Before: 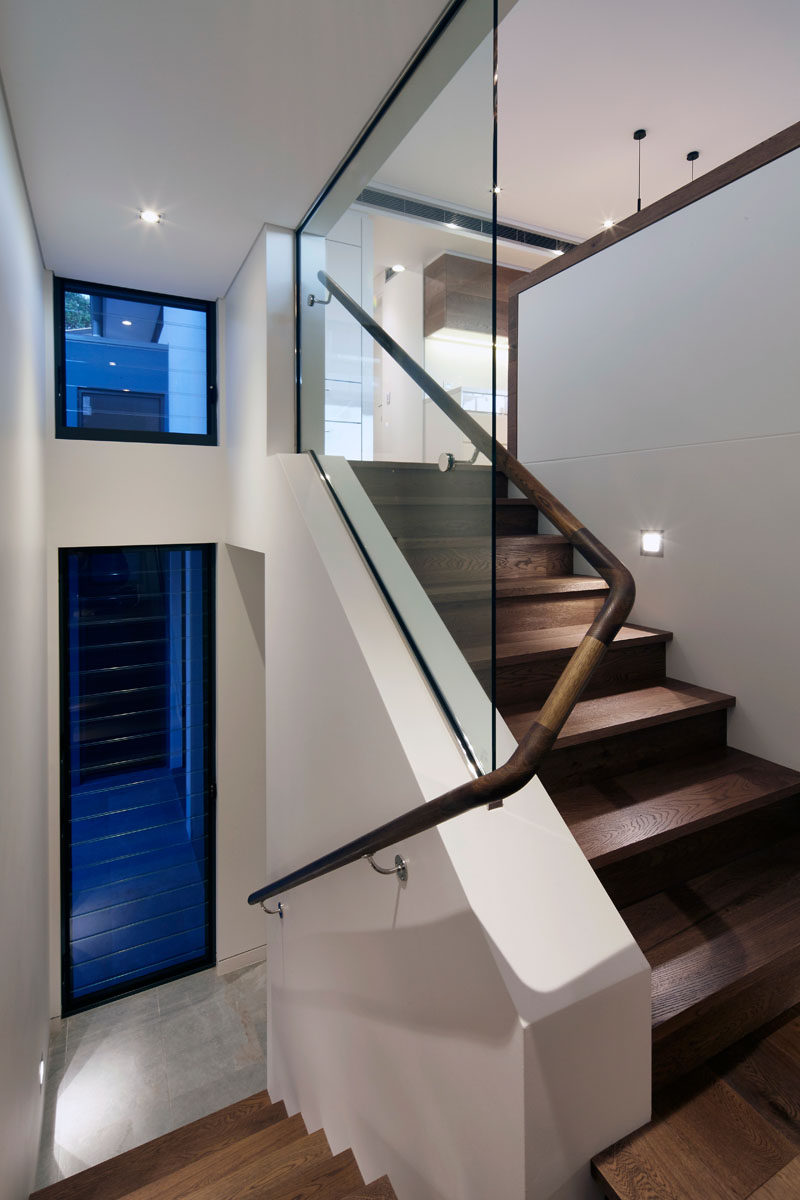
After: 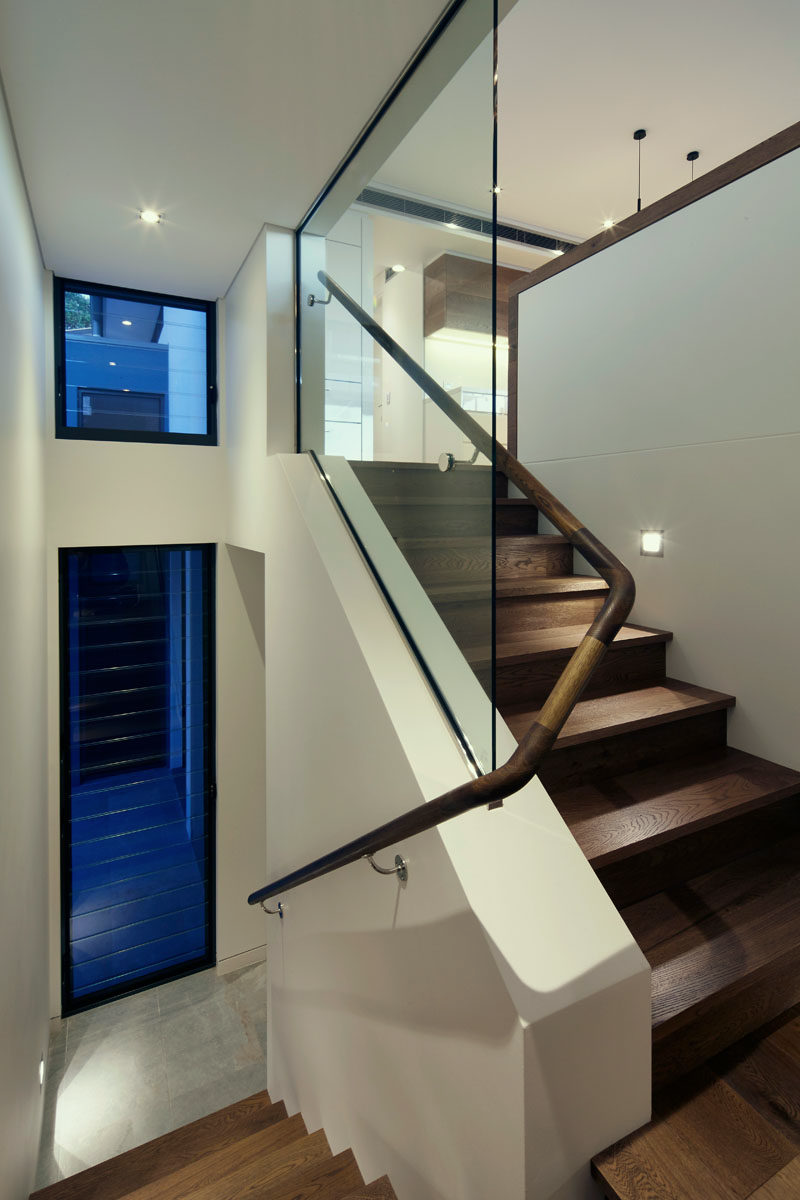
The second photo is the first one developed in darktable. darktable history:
color correction: highlights a* -5.68, highlights b* 10.88
